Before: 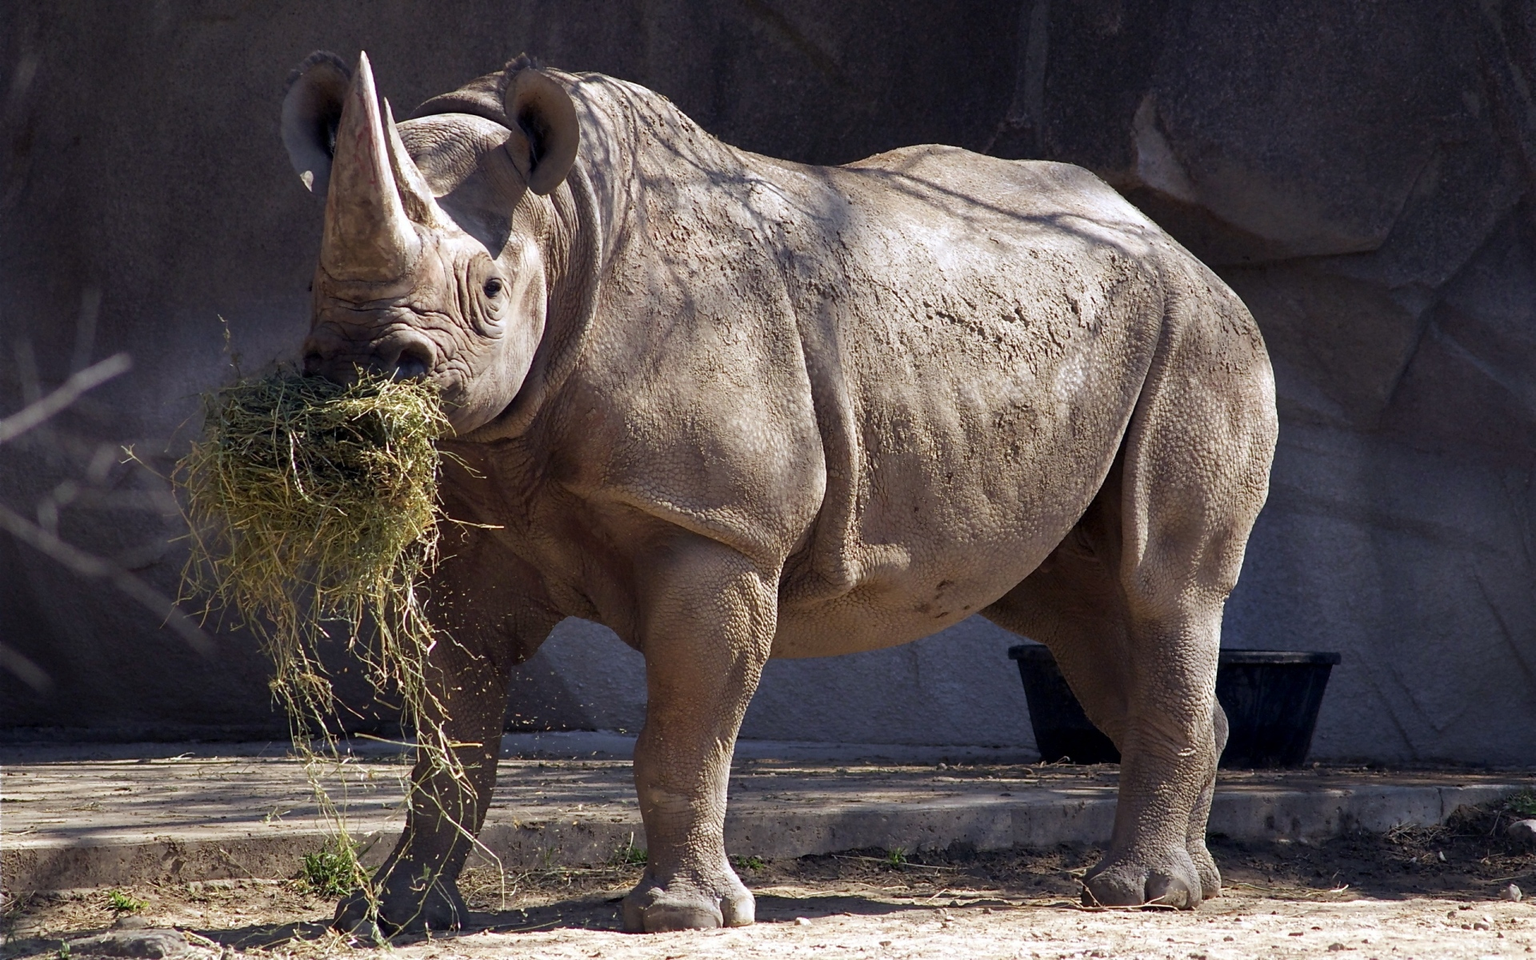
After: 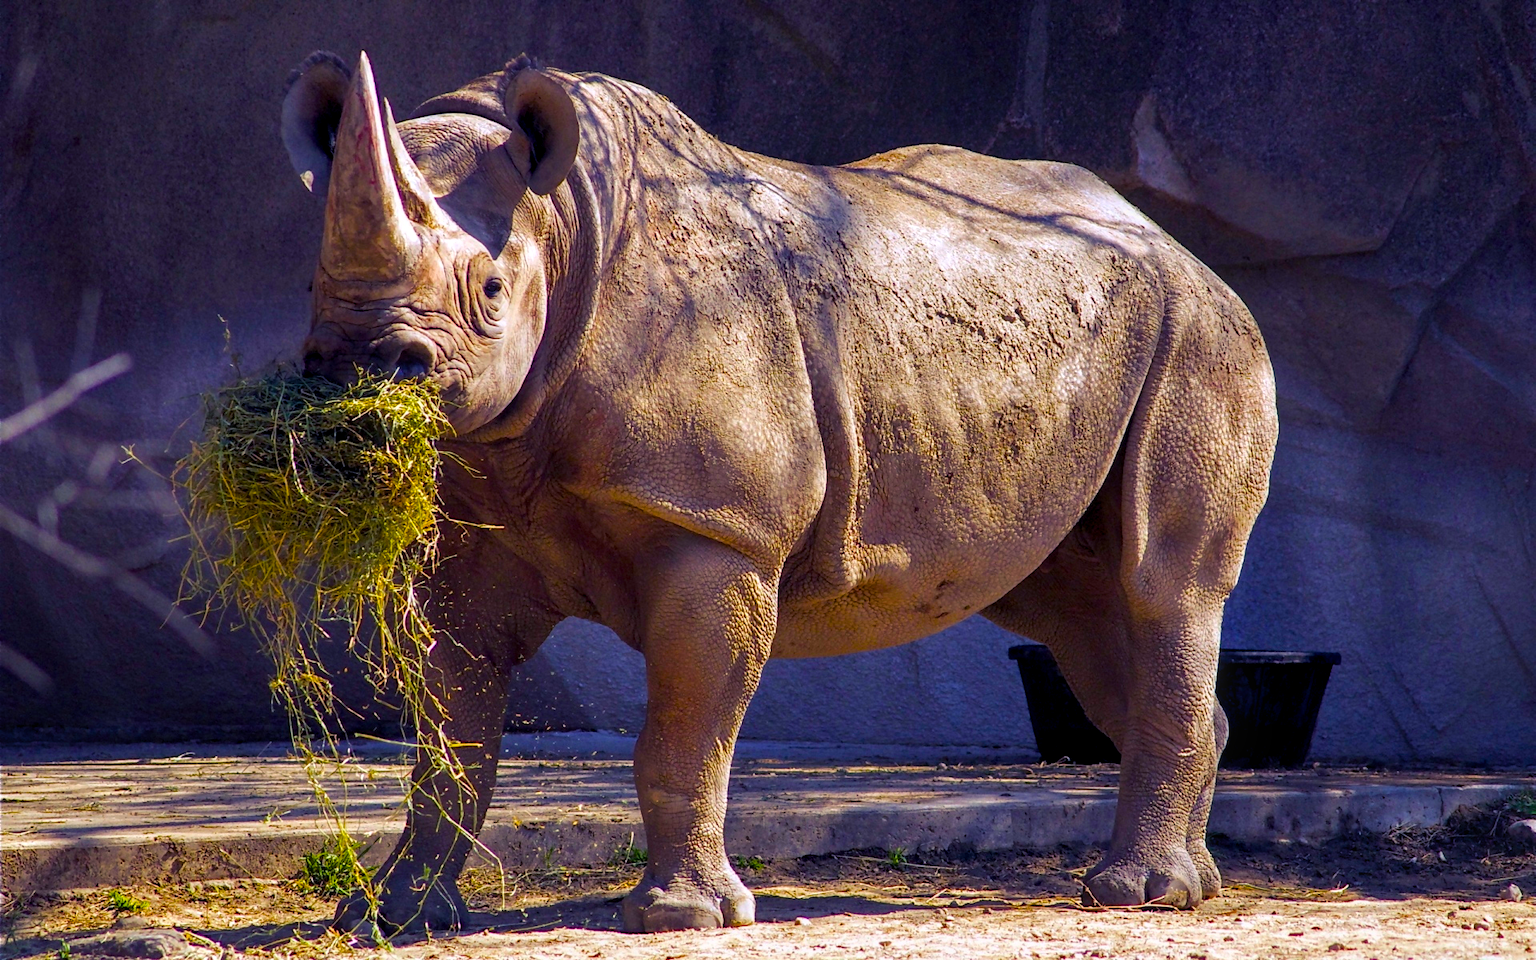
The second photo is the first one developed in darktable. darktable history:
local contrast: on, module defaults
color balance rgb: shadows lift › luminance -21.652%, shadows lift › chroma 6.536%, shadows lift › hue 268.75°, highlights gain › chroma 0.268%, highlights gain › hue 332.34°, perceptual saturation grading › global saturation 66.243%, perceptual saturation grading › highlights 59.815%, perceptual saturation grading › mid-tones 49.752%, perceptual saturation grading › shadows 50.227%, global vibrance 18.907%
